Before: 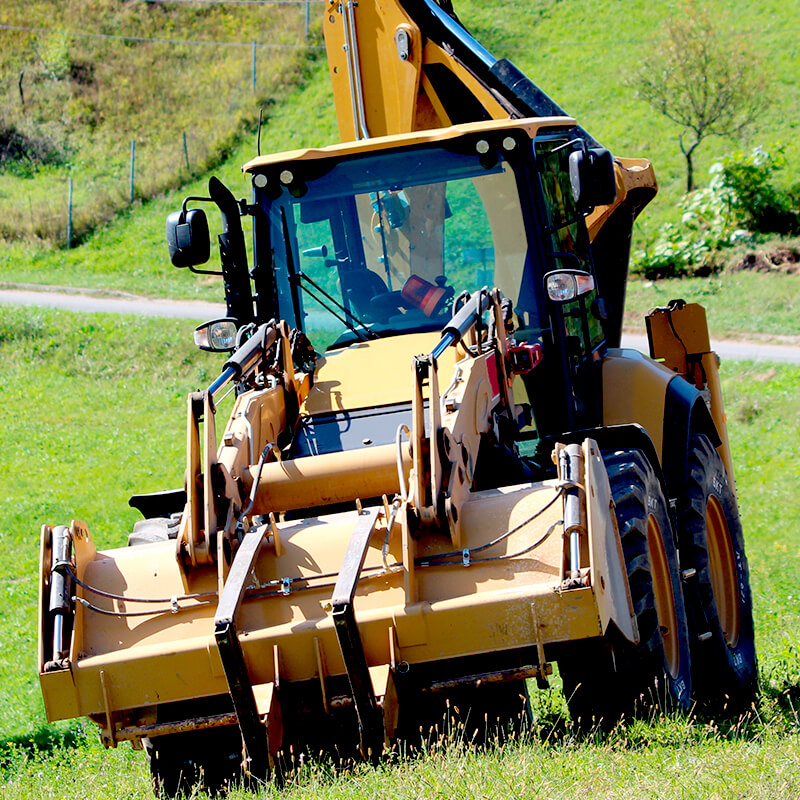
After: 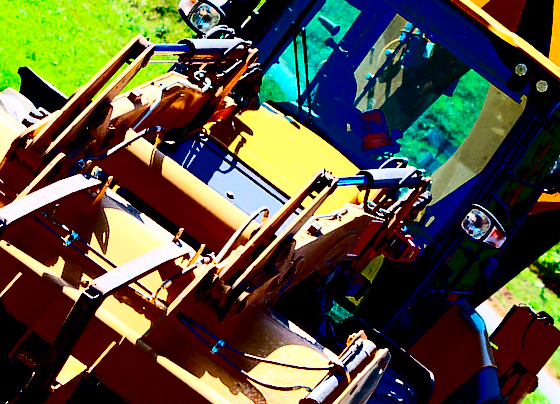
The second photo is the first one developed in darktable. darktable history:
contrast brightness saturation: contrast 0.78, brightness -0.987, saturation 0.982
crop and rotate: angle -45.31°, top 16.751%, right 1.003%, bottom 11.677%
